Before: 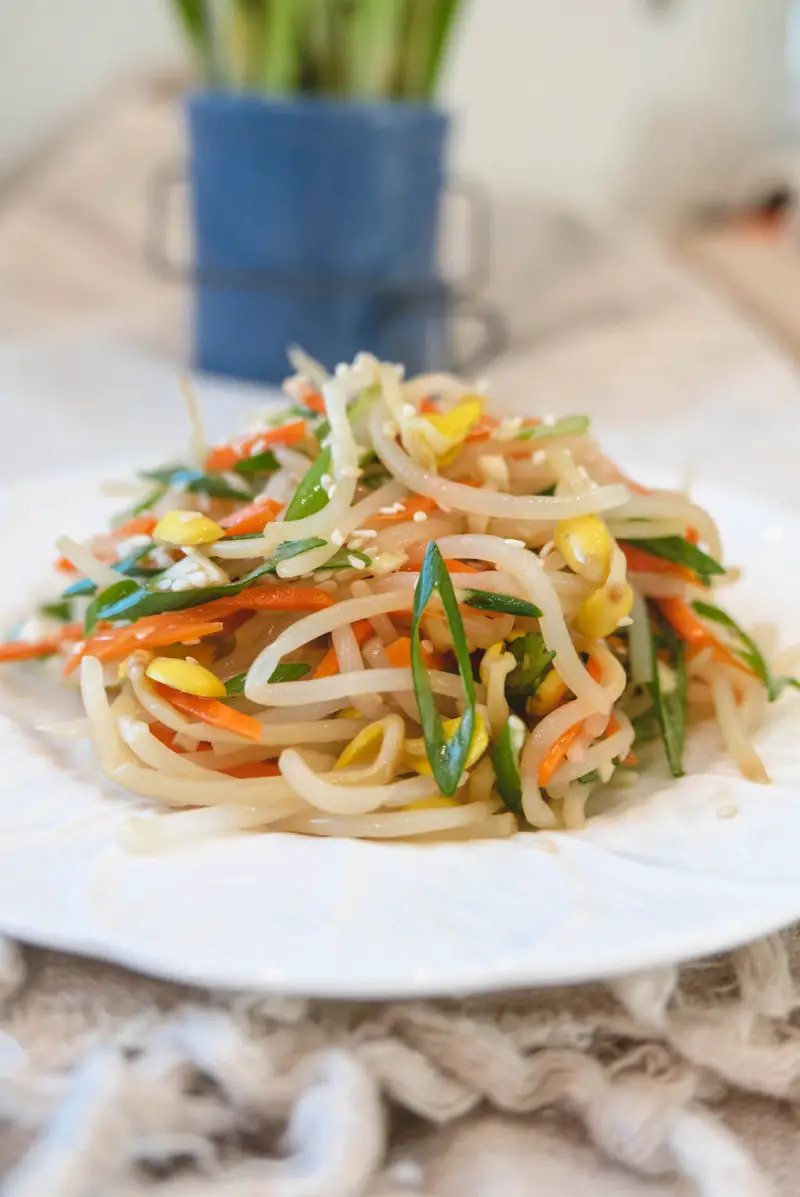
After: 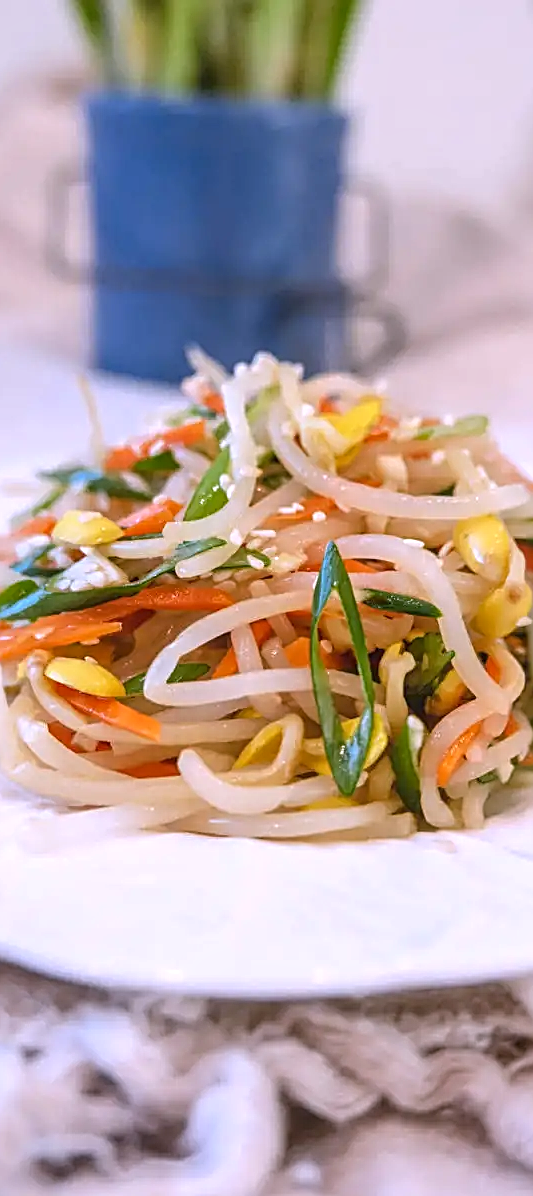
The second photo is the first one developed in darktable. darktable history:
crop and rotate: left 12.648%, right 20.685%
local contrast: on, module defaults
sharpen: radius 2.543, amount 0.636
white balance: red 1.042, blue 1.17
